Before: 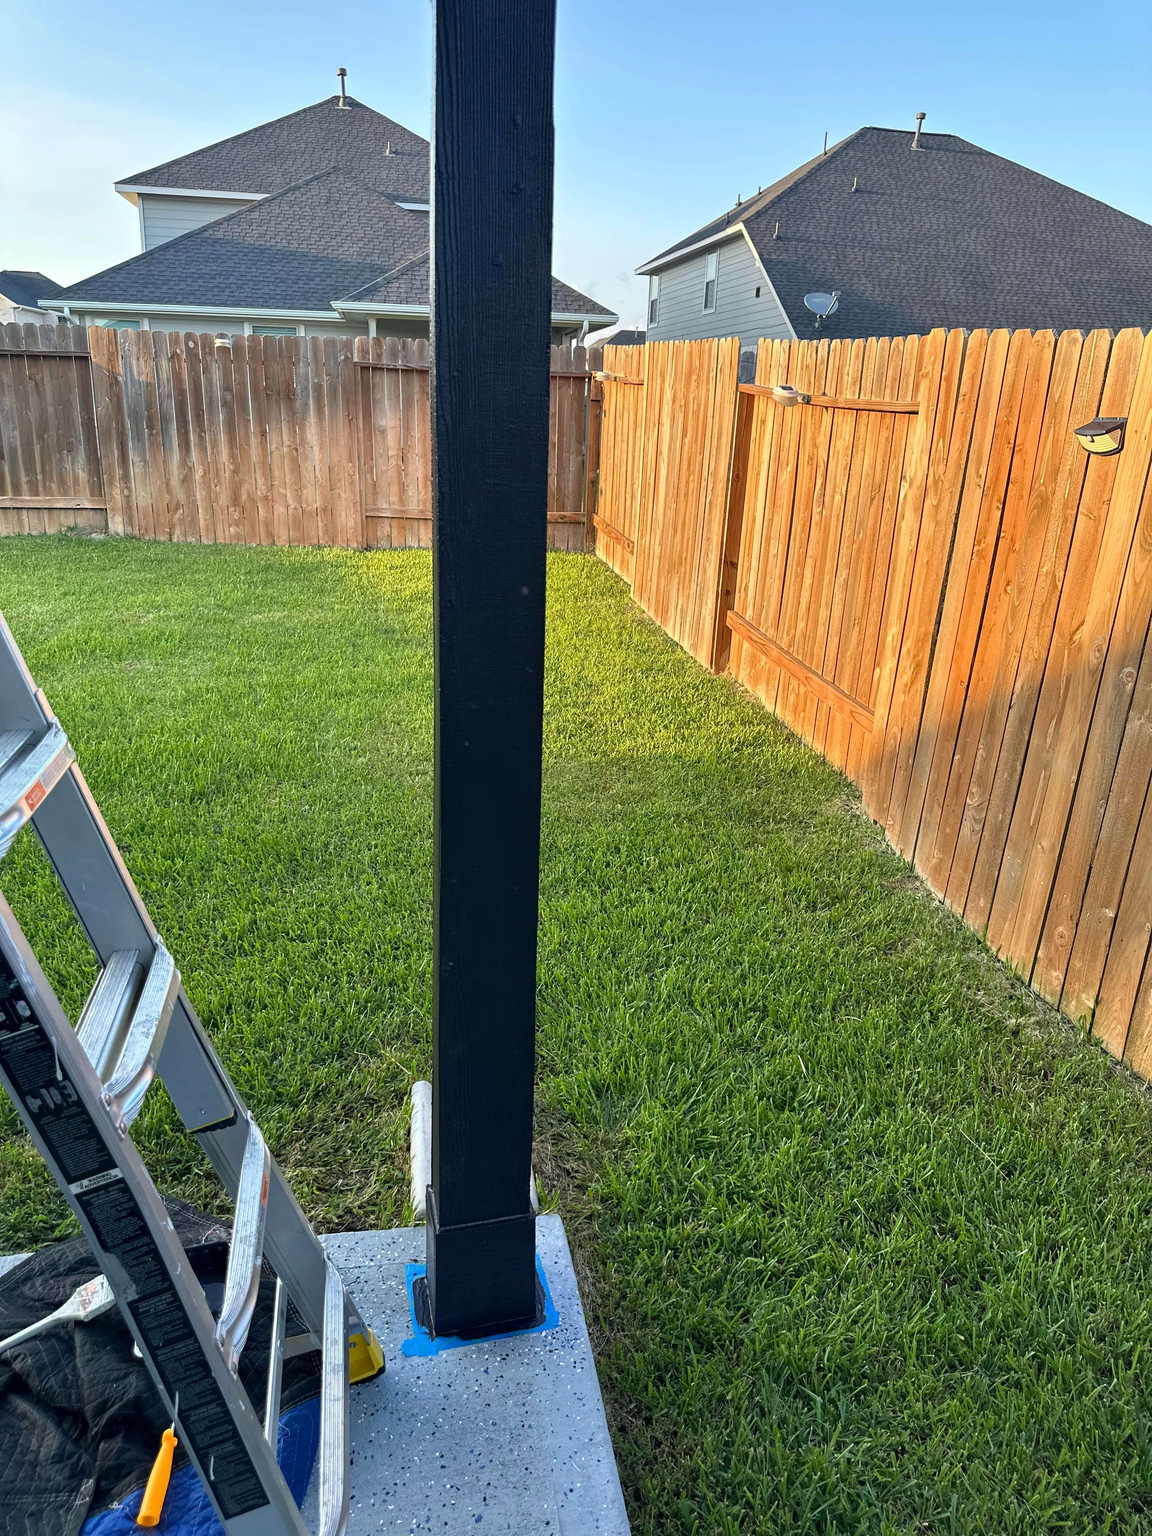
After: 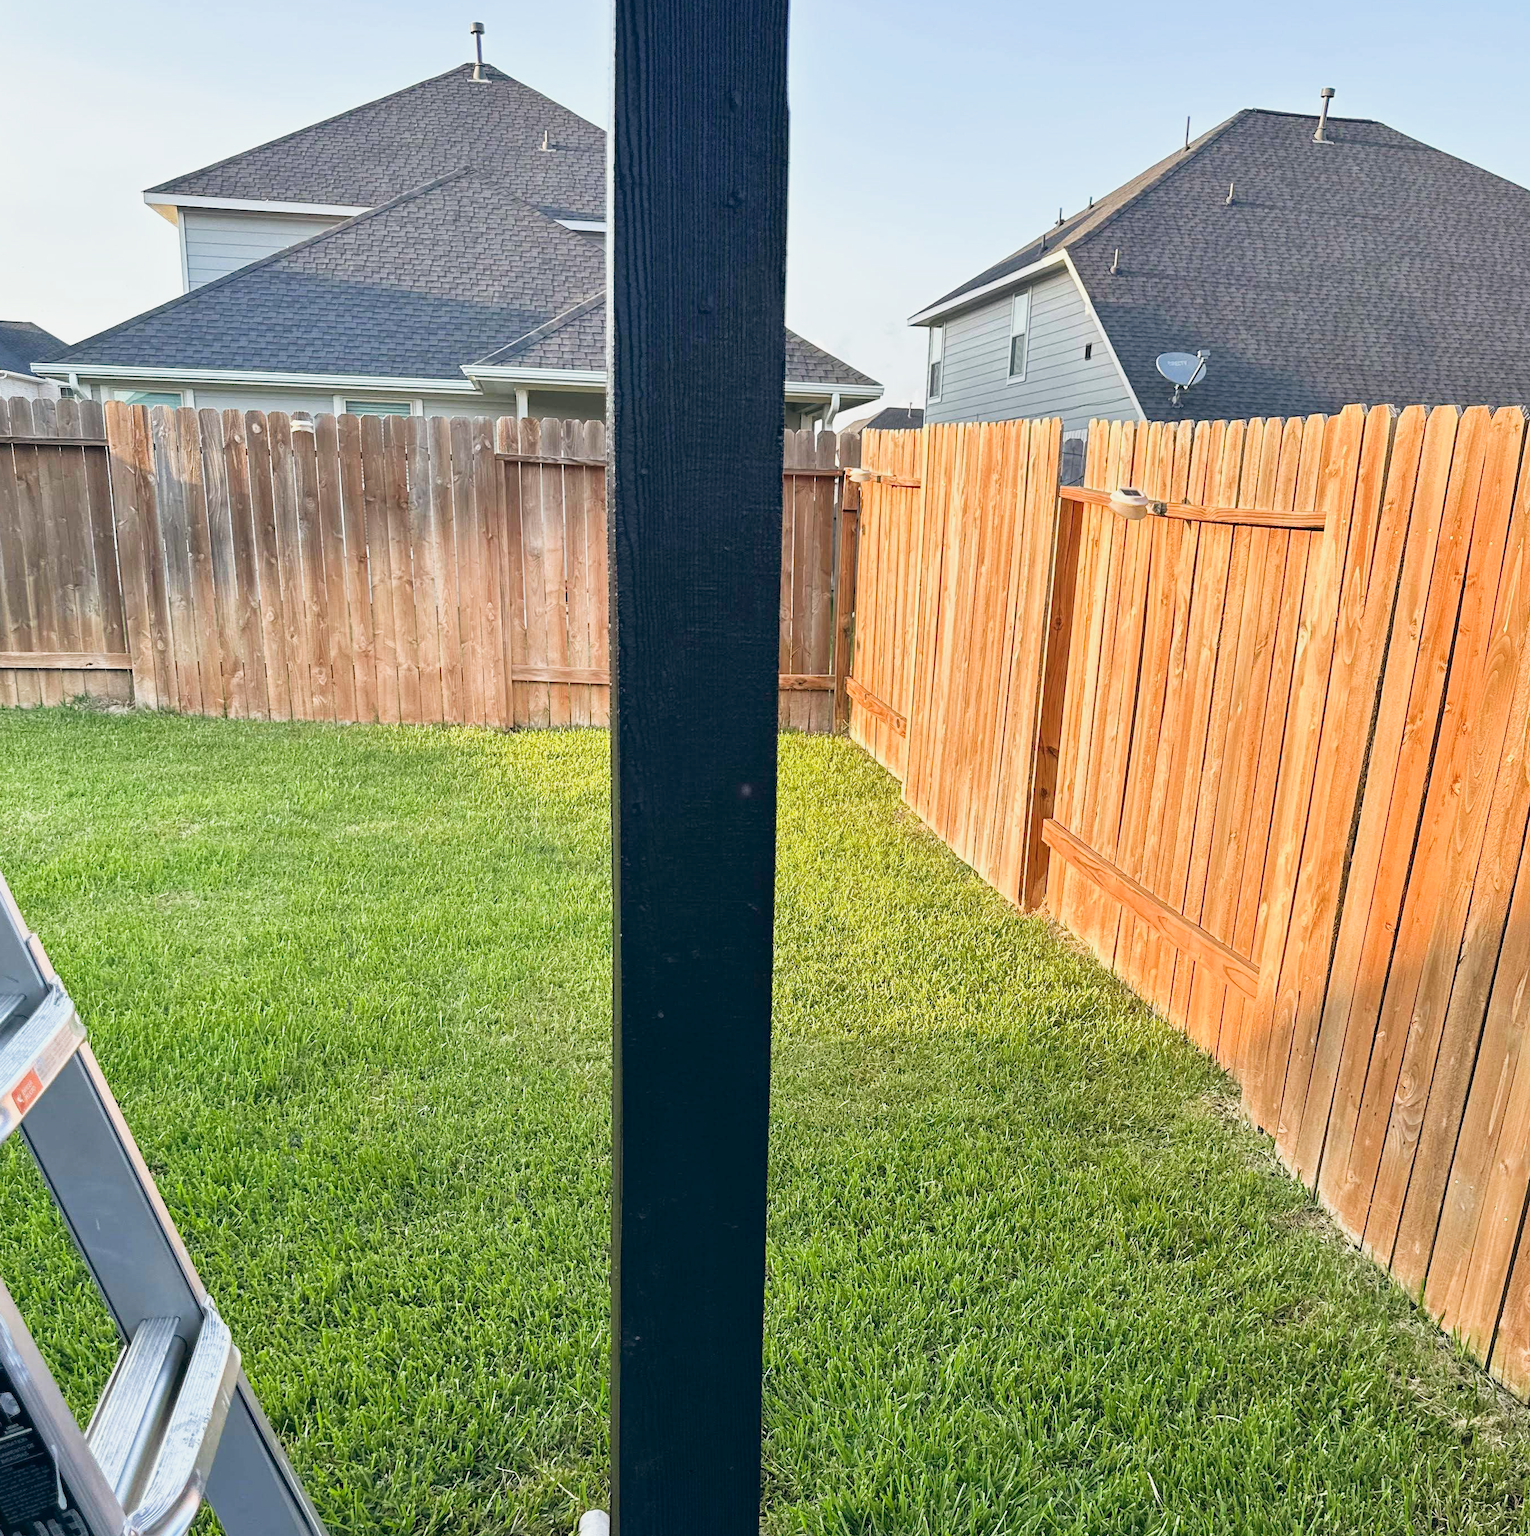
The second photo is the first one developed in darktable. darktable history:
crop: left 1.509%, top 3.452%, right 7.696%, bottom 28.452%
exposure: black level correction 0, exposure 0.5 EV, compensate highlight preservation false
color balance: lift [1, 0.998, 1.001, 1.002], gamma [1, 1.02, 1, 0.98], gain [1, 1.02, 1.003, 0.98]
sigmoid: contrast 1.22, skew 0.65
